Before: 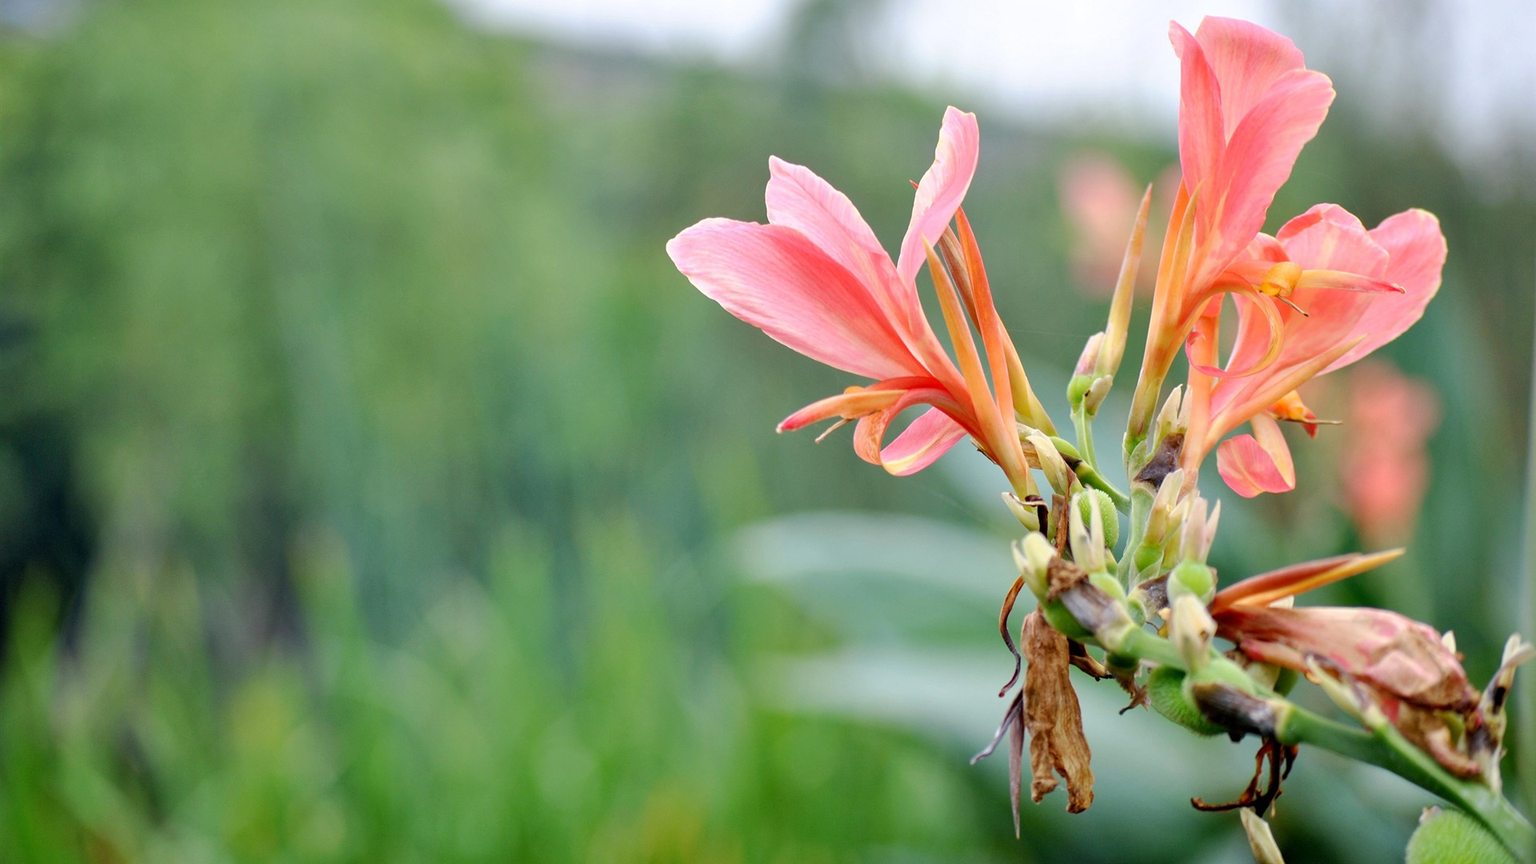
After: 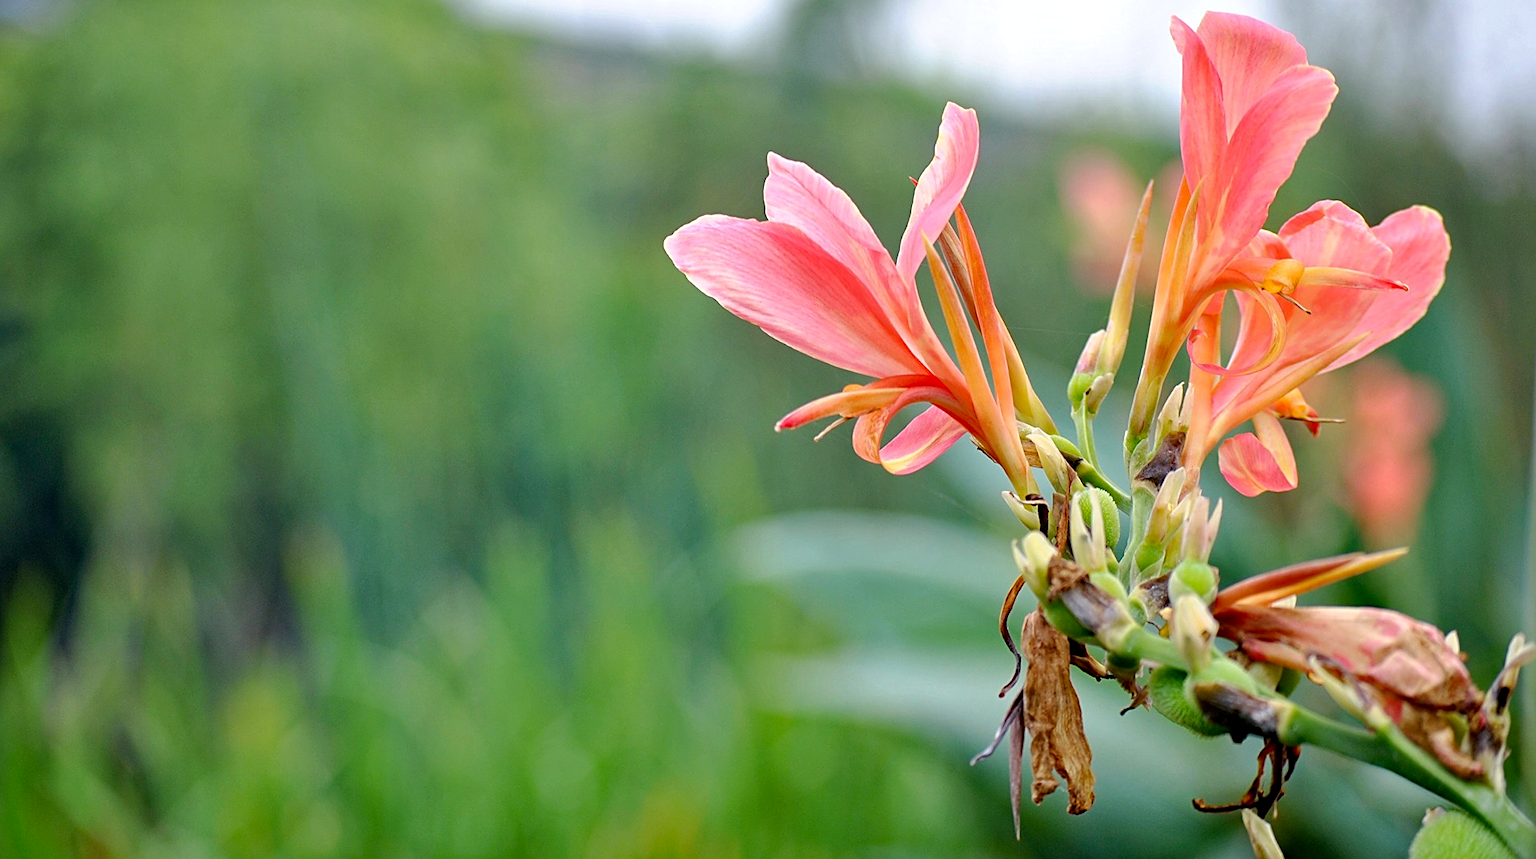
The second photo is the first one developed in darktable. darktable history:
haze removal: strength 0.29, distance 0.247, compatibility mode true, adaptive false
crop: left 0.502%, top 0.603%, right 0.196%, bottom 0.539%
sharpen: on, module defaults
